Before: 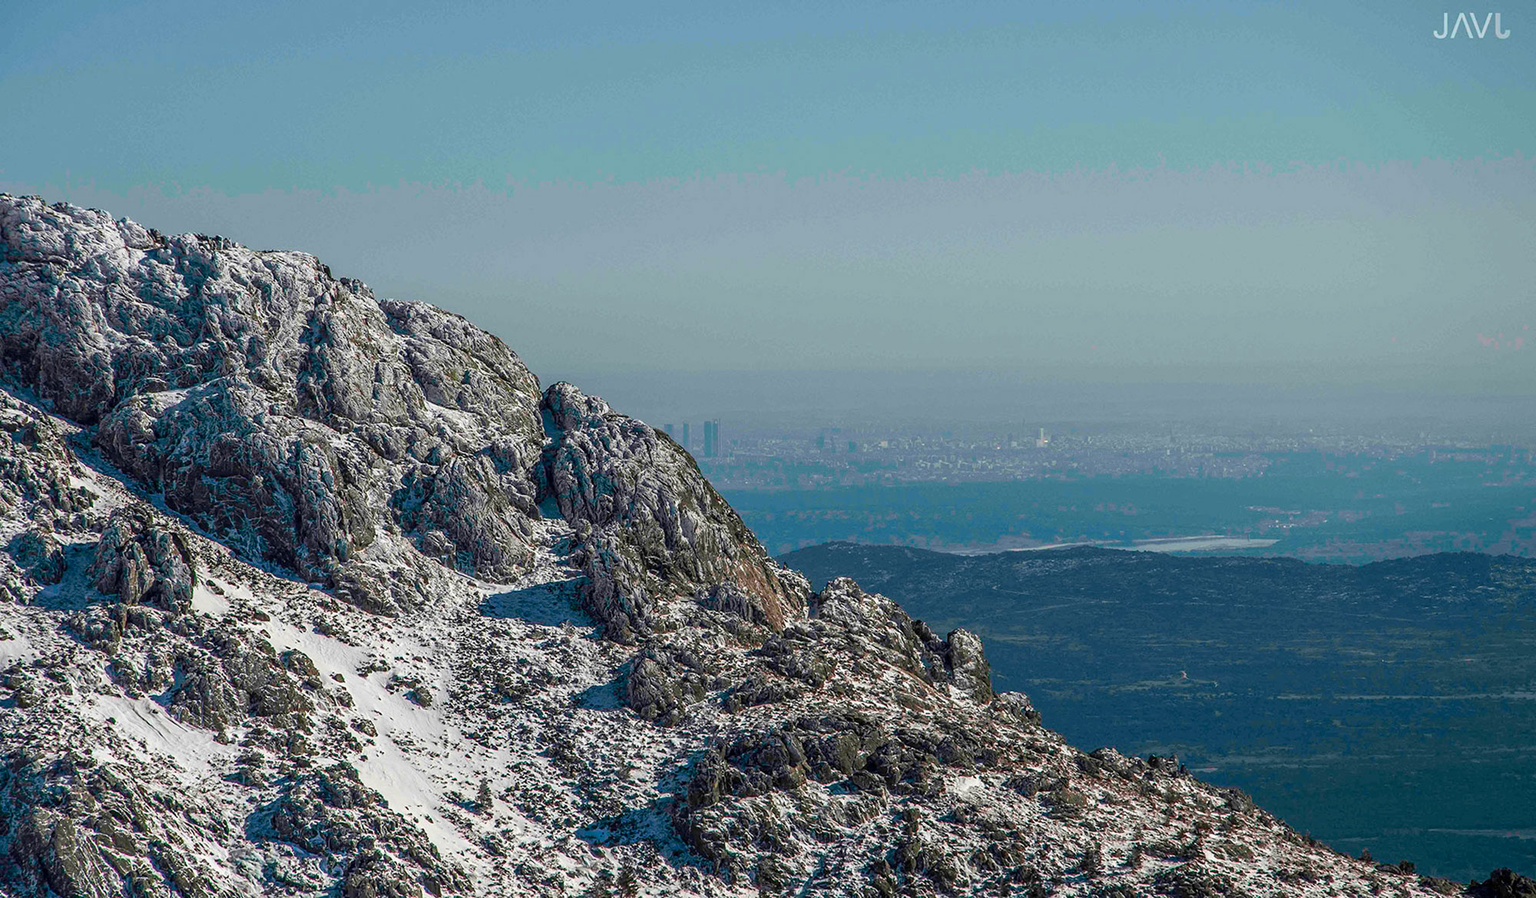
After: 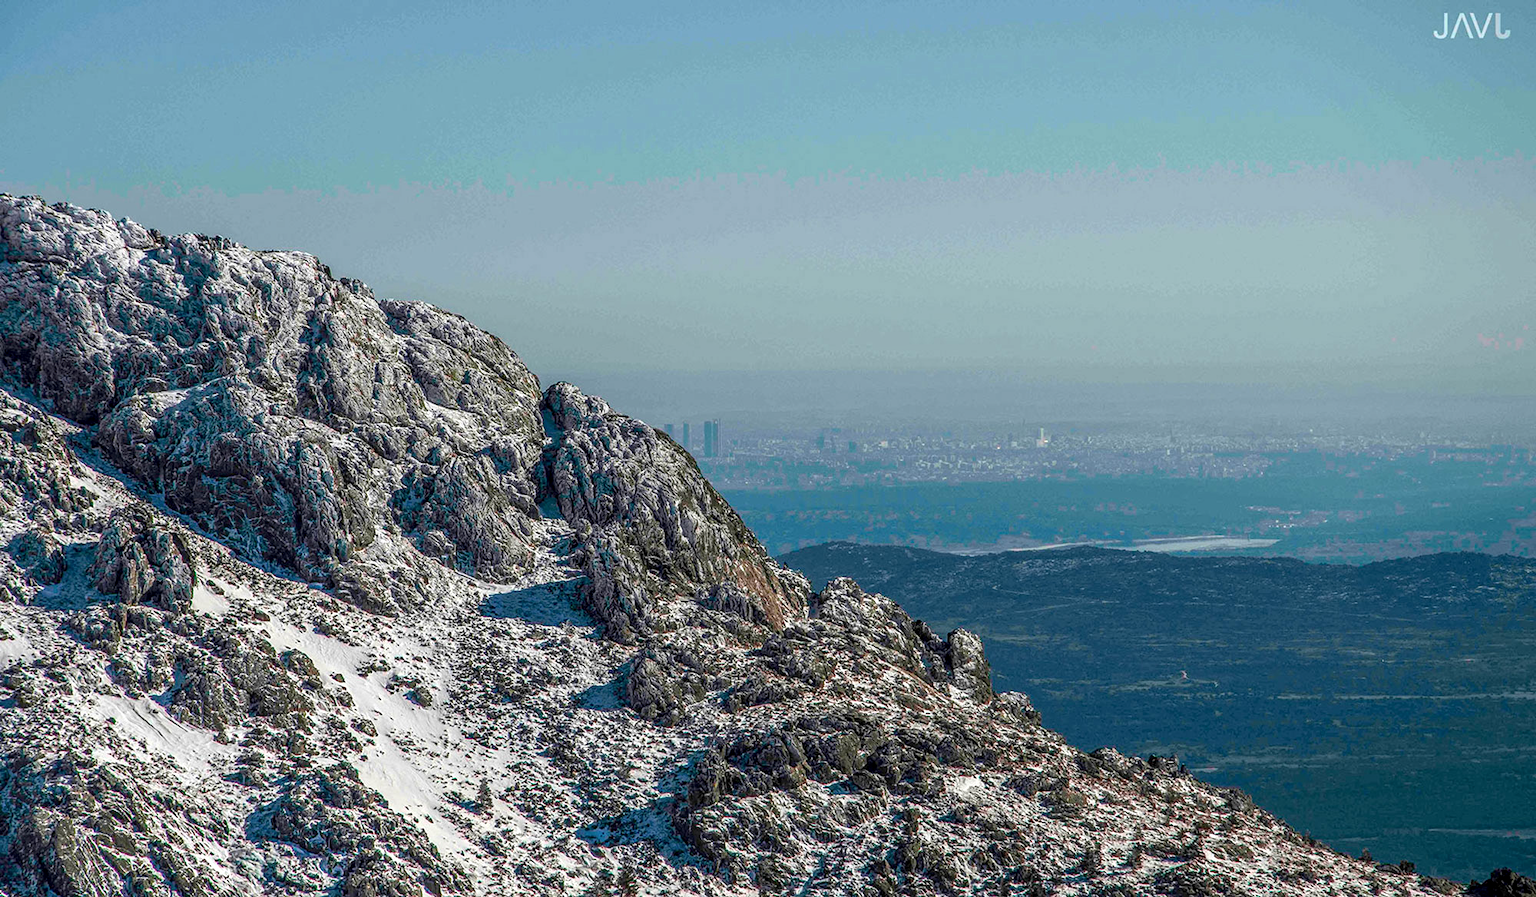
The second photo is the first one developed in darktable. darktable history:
base curve: preserve colors none
exposure: exposure 0.201 EV, compensate highlight preservation false
local contrast: on, module defaults
